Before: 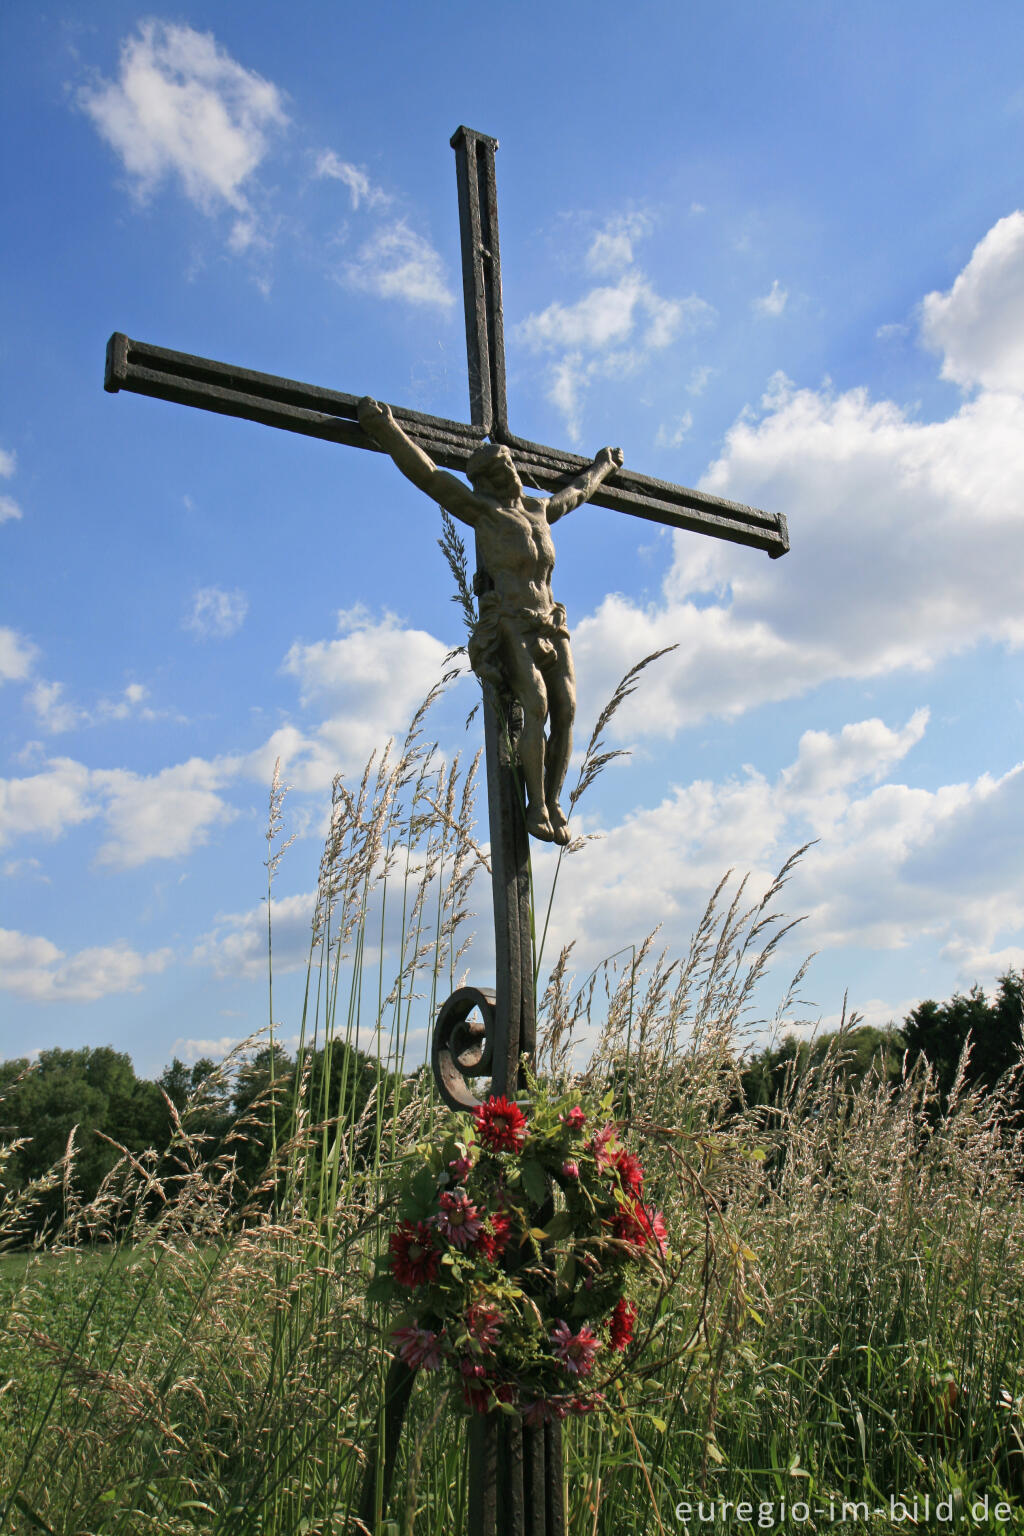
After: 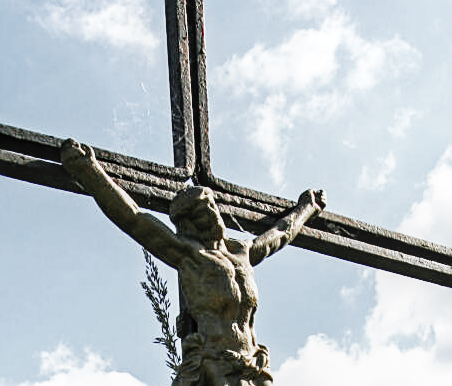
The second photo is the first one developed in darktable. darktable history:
base curve: curves: ch0 [(0, 0) (0.007, 0.004) (0.027, 0.03) (0.046, 0.07) (0.207, 0.54) (0.442, 0.872) (0.673, 0.972) (1, 1)], preserve colors none
color zones: curves: ch0 [(0, 0.48) (0.209, 0.398) (0.305, 0.332) (0.429, 0.493) (0.571, 0.5) (0.714, 0.5) (0.857, 0.5) (1, 0.48)]; ch1 [(0, 0.736) (0.143, 0.625) (0.225, 0.371) (0.429, 0.256) (0.571, 0.241) (0.714, 0.213) (0.857, 0.48) (1, 0.736)]; ch2 [(0, 0.448) (0.143, 0.498) (0.286, 0.5) (0.429, 0.5) (0.571, 0.5) (0.714, 0.5) (0.857, 0.5) (1, 0.448)]
haze removal: strength 0.3, distance 0.245, compatibility mode true, adaptive false
crop: left 29.078%, top 16.853%, right 26.71%, bottom 57.972%
local contrast: on, module defaults
sharpen: on, module defaults
